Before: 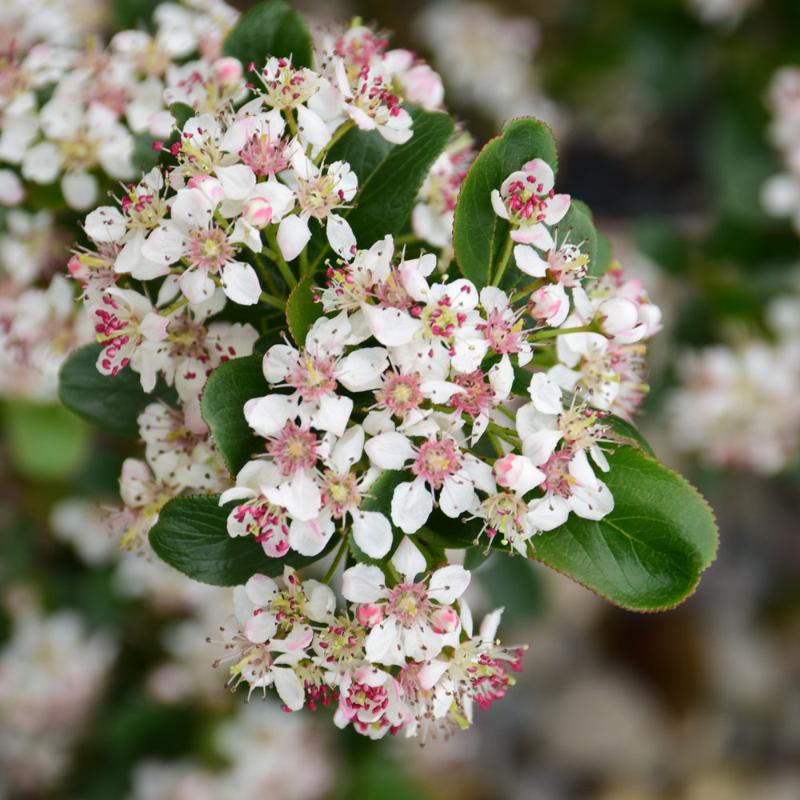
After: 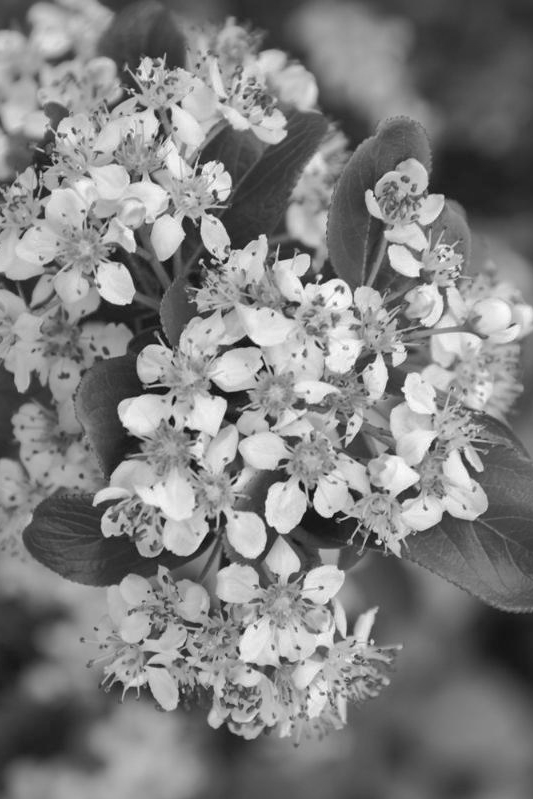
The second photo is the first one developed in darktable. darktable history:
color correction: highlights a* 6.27, highlights b* 8.19, shadows a* 5.94, shadows b* 7.23, saturation 0.9
shadows and highlights: on, module defaults
crop and rotate: left 15.754%, right 17.579%
monochrome: size 1
